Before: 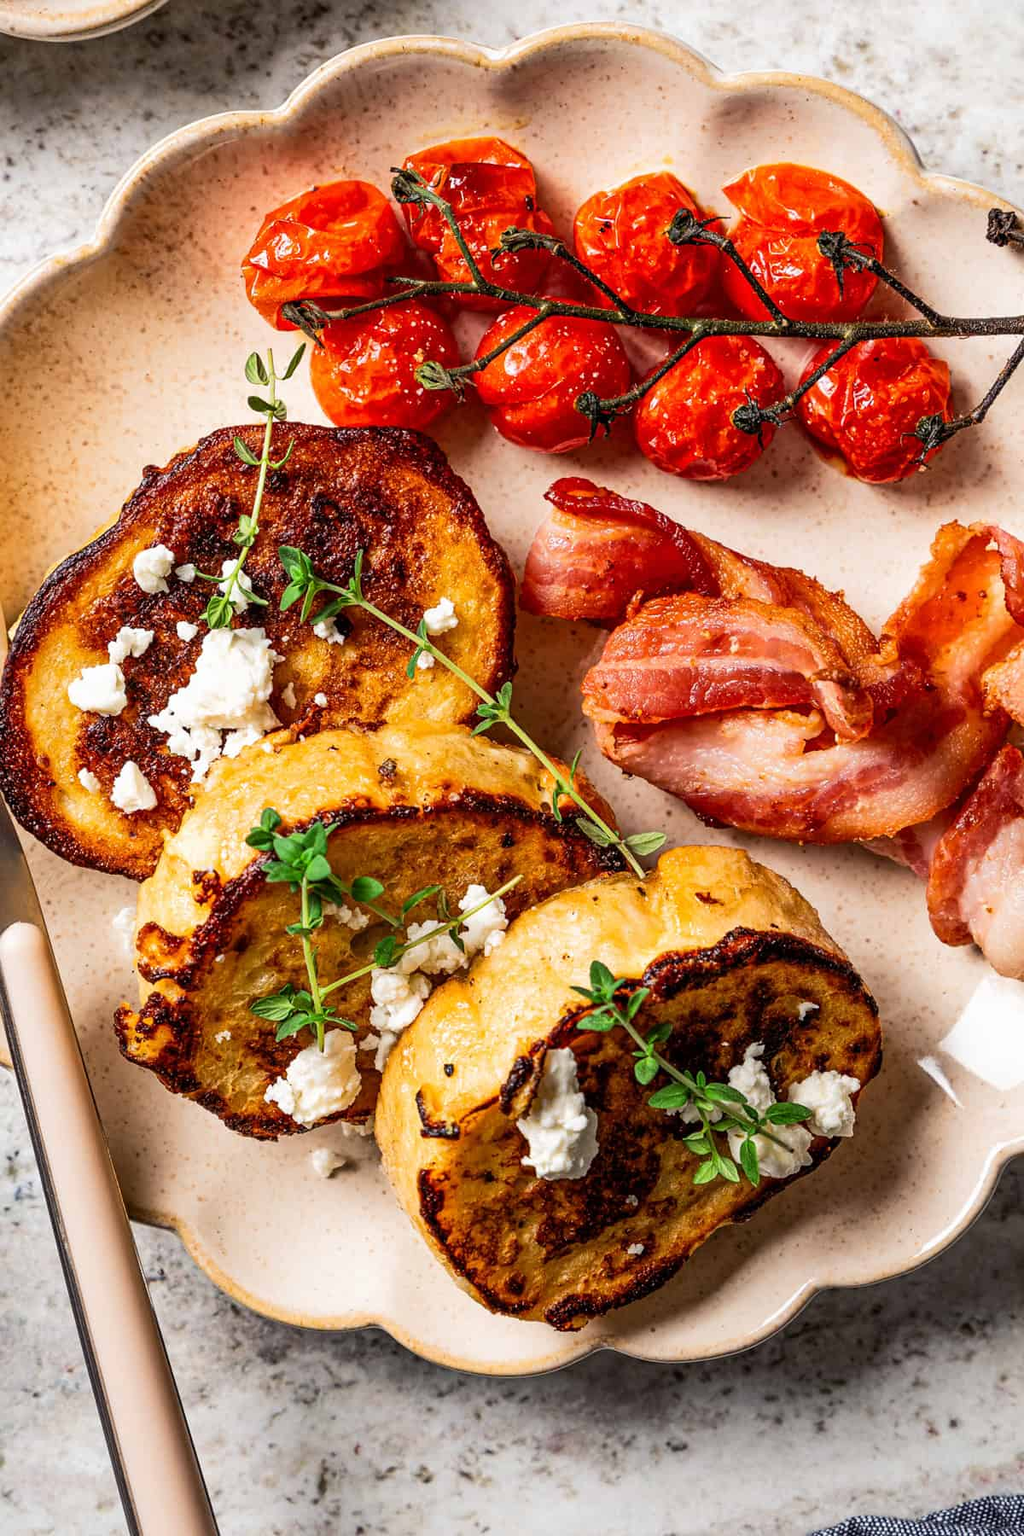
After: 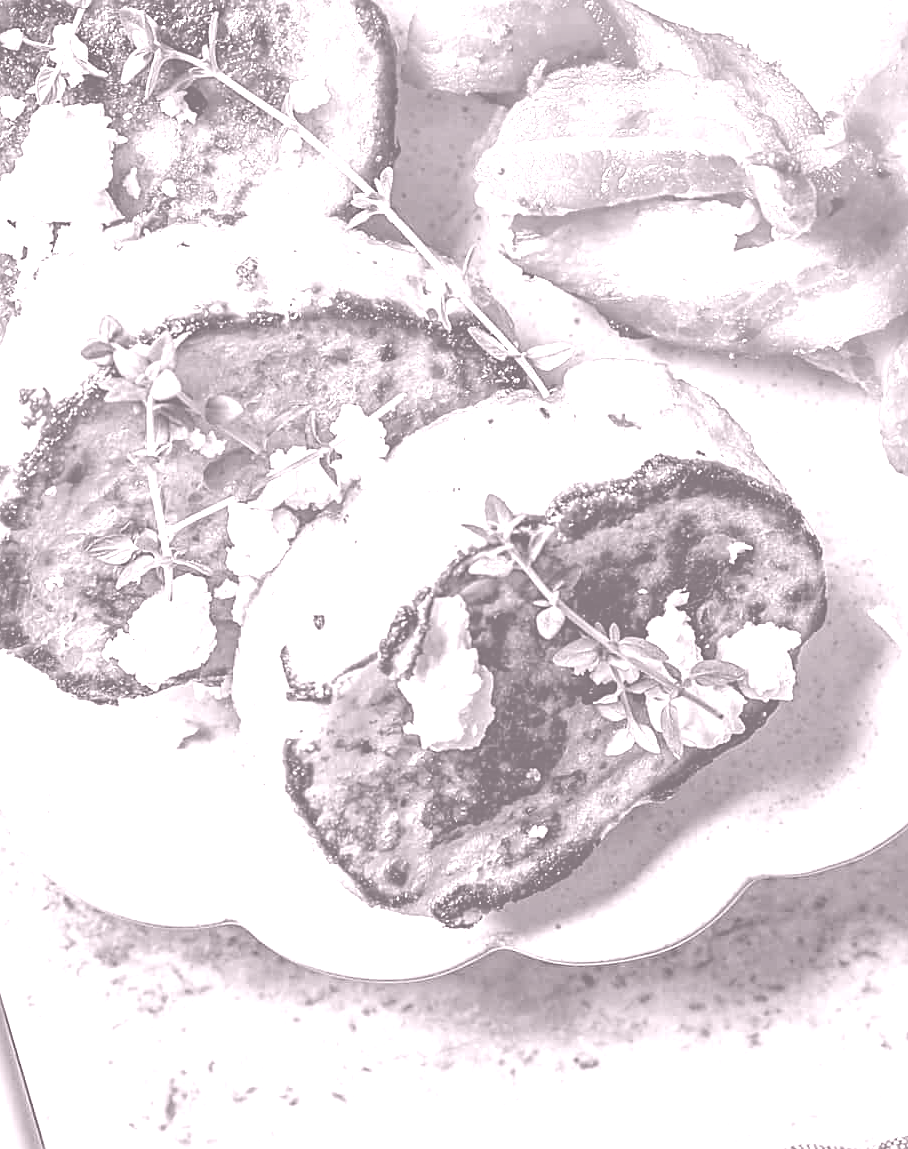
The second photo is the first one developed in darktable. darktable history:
crop and rotate: left 17.299%, top 35.115%, right 7.015%, bottom 1.024%
colorize: hue 25.2°, saturation 83%, source mix 82%, lightness 79%, version 1
sharpen: on, module defaults
